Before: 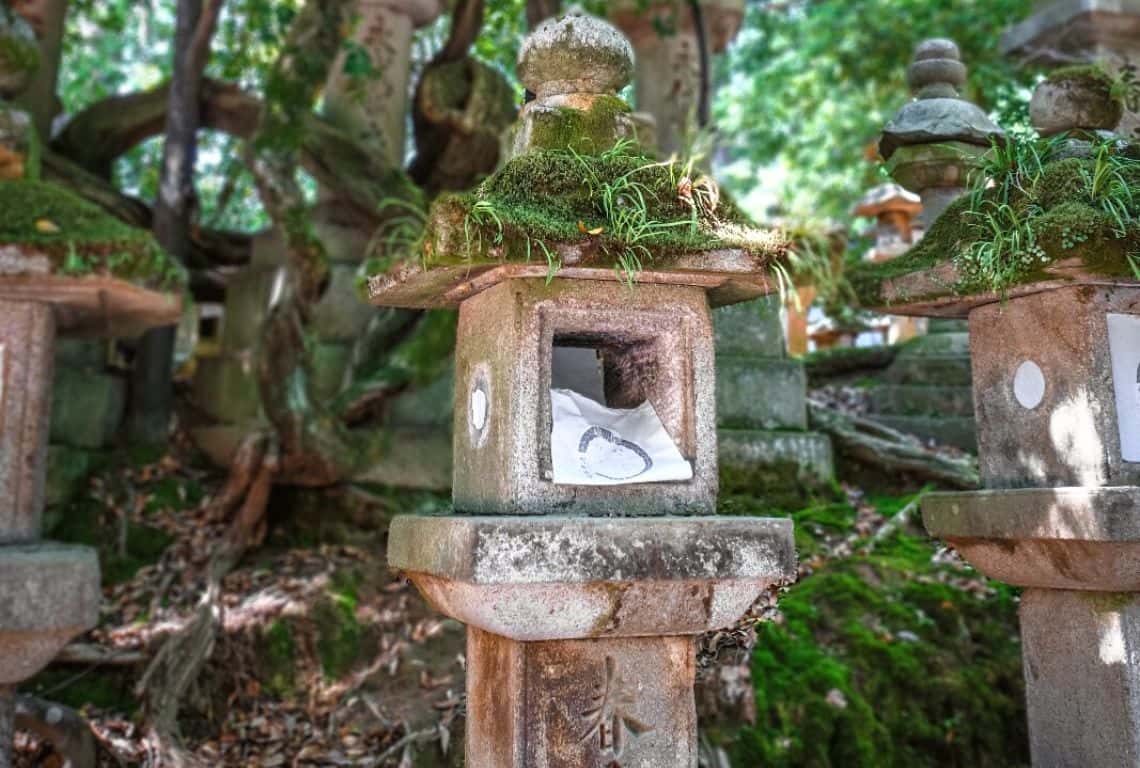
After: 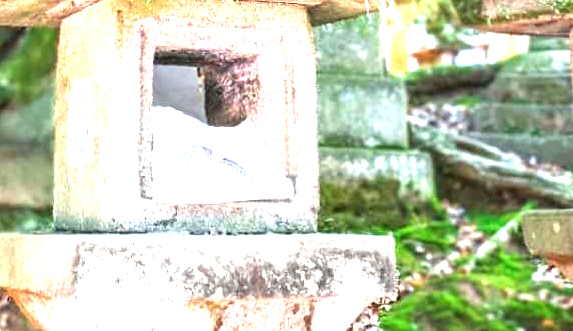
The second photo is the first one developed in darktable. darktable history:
exposure: black level correction 0, exposure 2.122 EV, compensate highlight preservation false
crop: left 35.003%, top 36.723%, right 14.663%, bottom 20.103%
